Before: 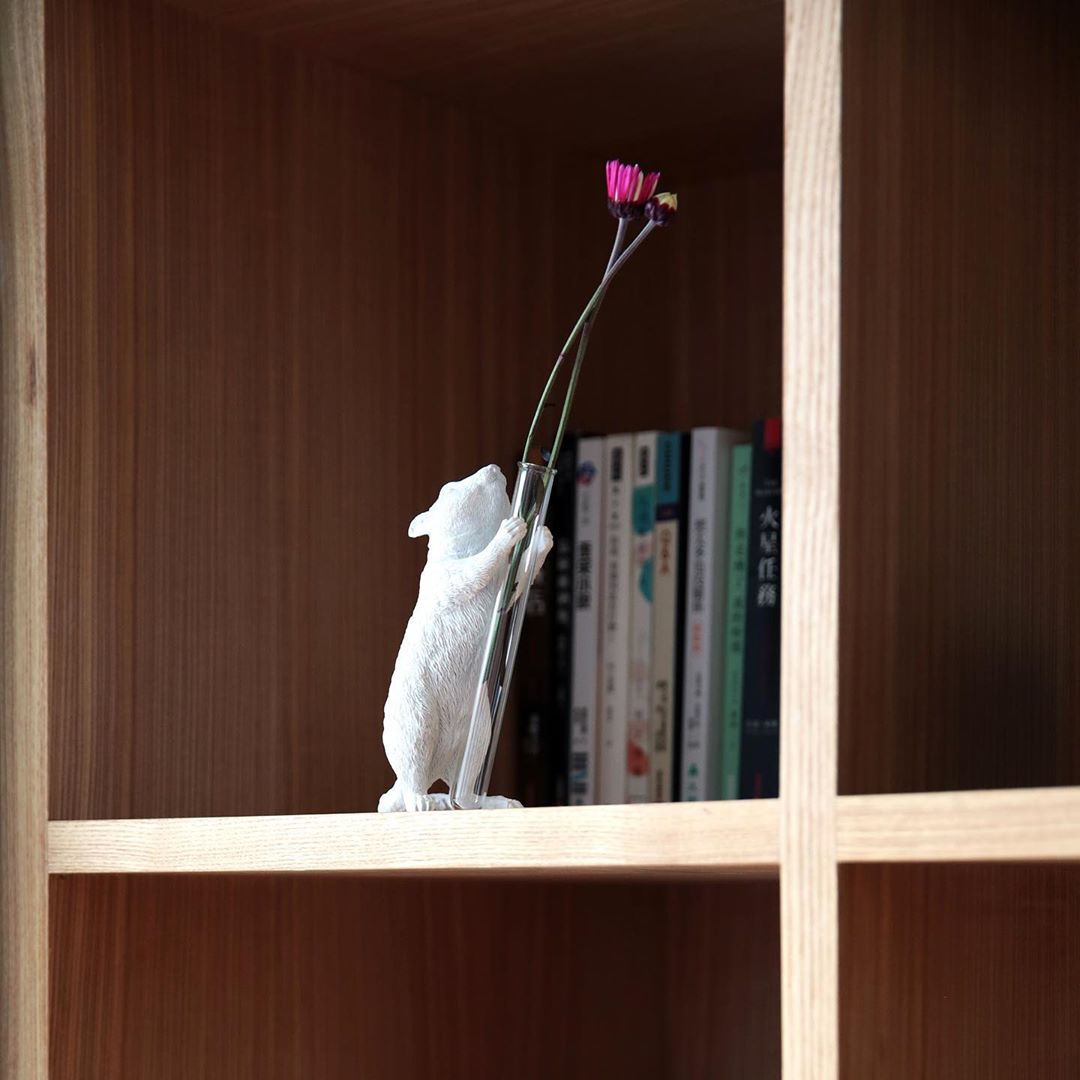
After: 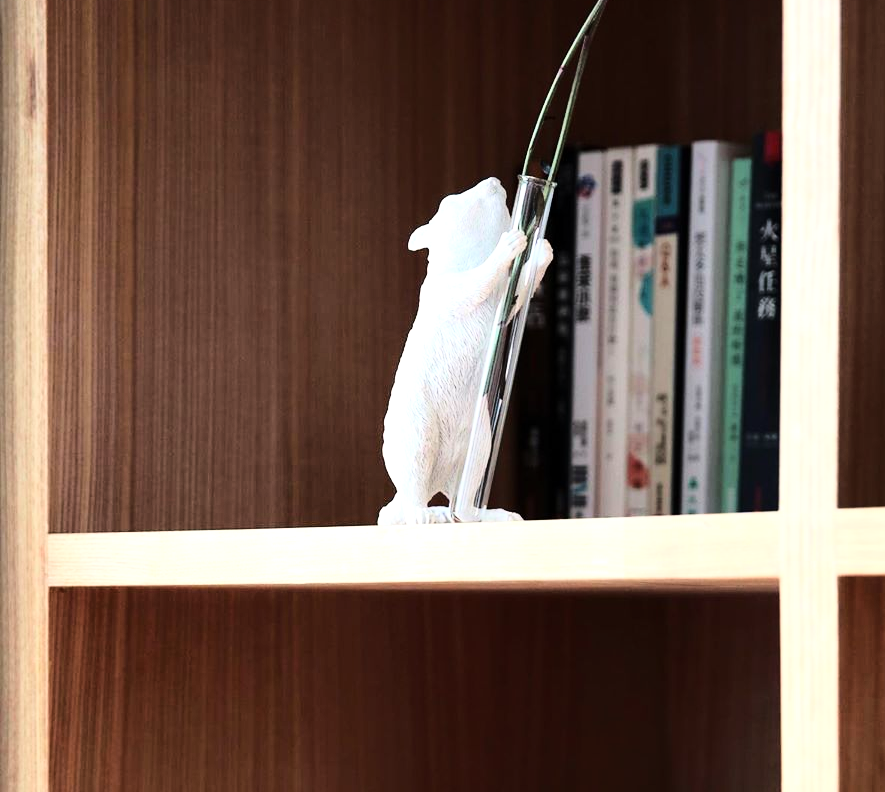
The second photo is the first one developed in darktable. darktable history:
base curve: curves: ch0 [(0, 0) (0.028, 0.03) (0.121, 0.232) (0.46, 0.748) (0.859, 0.968) (1, 1)]
tone equalizer: -8 EV -0.434 EV, -7 EV -0.371 EV, -6 EV -0.314 EV, -5 EV -0.201 EV, -3 EV 0.189 EV, -2 EV 0.333 EV, -1 EV 0.388 EV, +0 EV 0.443 EV
crop: top 26.588%, right 18.031%
